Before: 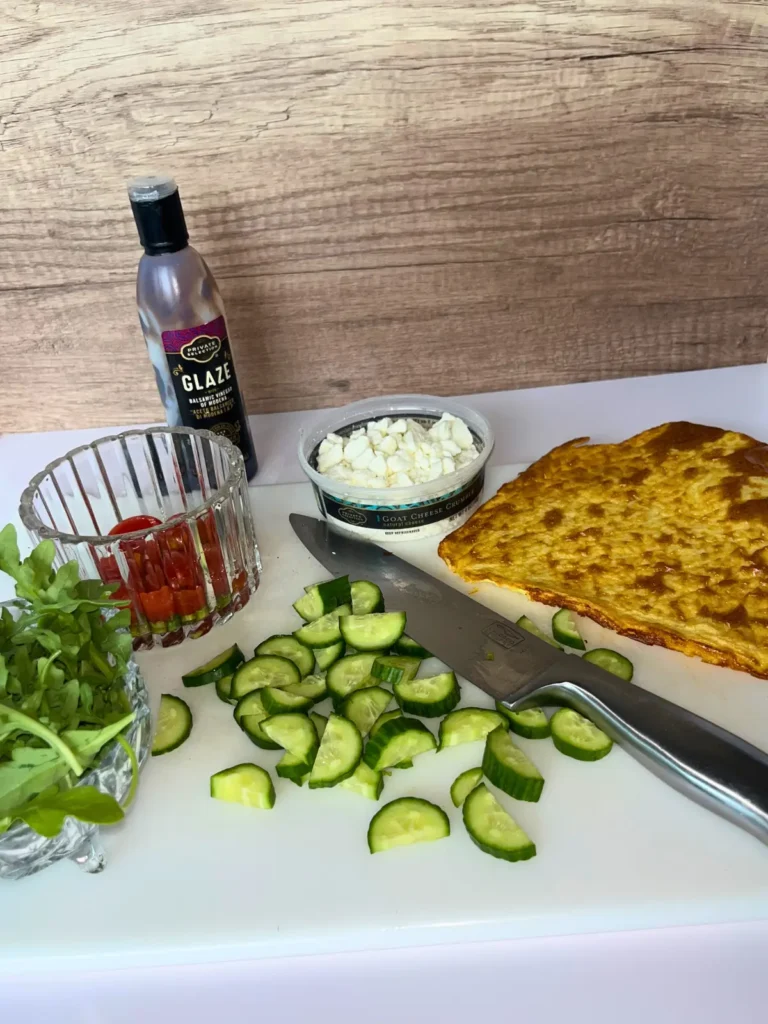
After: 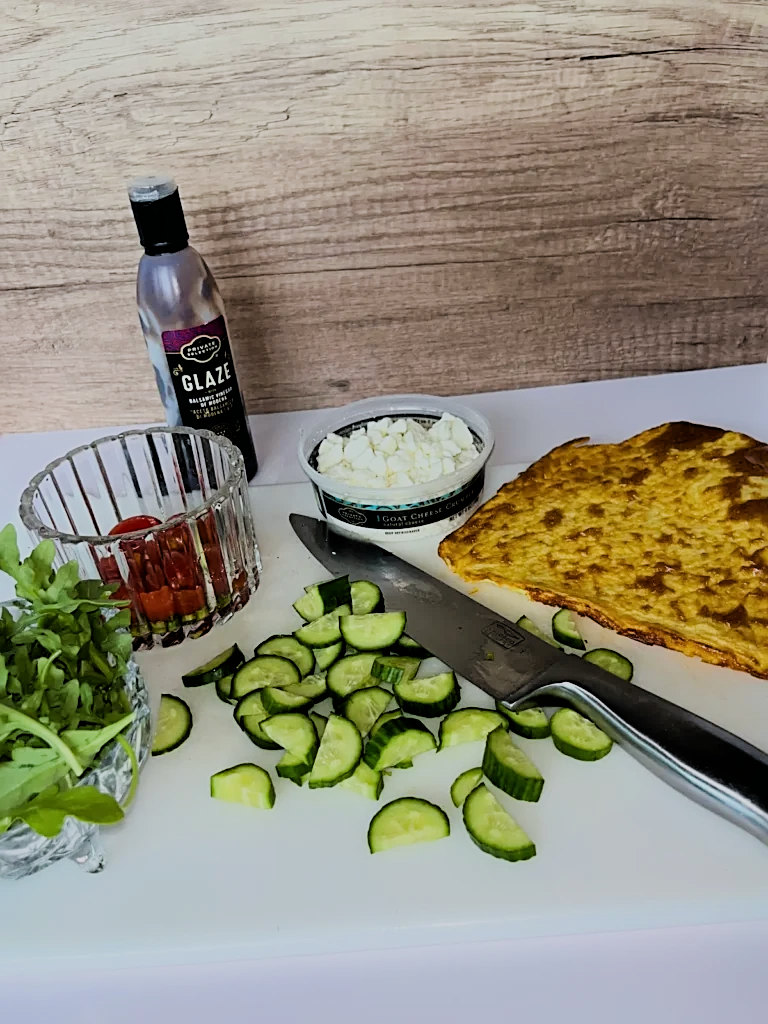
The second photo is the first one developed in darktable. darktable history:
sharpen: on, module defaults
filmic rgb: black relative exposure -4.14 EV, white relative exposure 5.1 EV, hardness 2.11, contrast 1.165
white balance: red 0.98, blue 1.034
